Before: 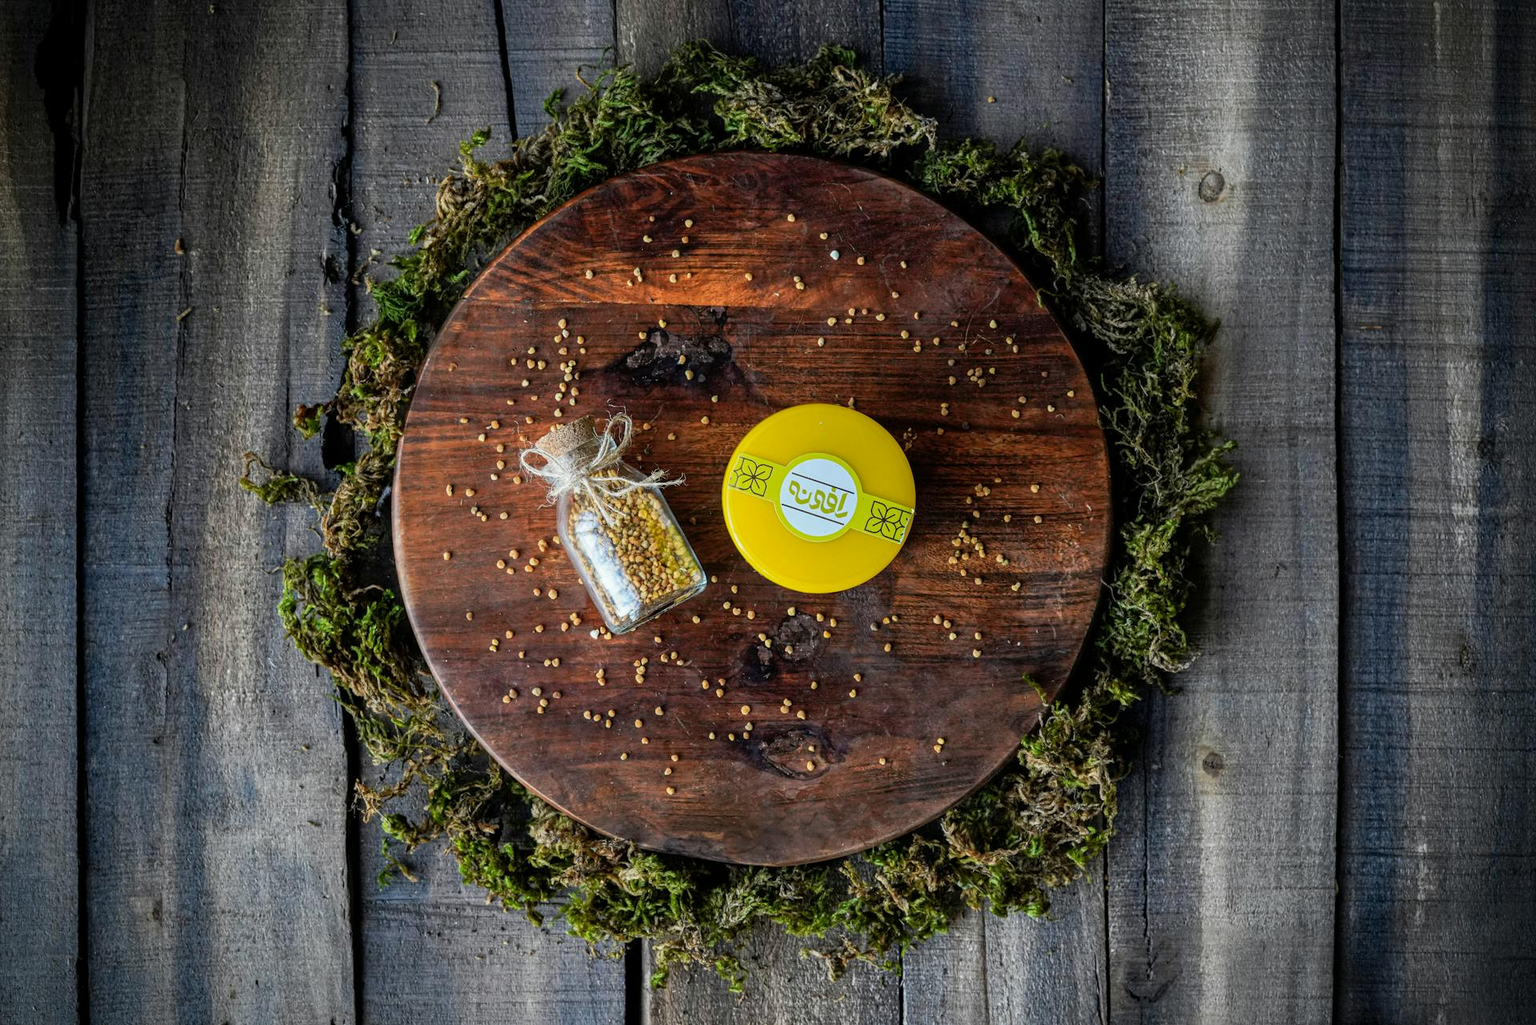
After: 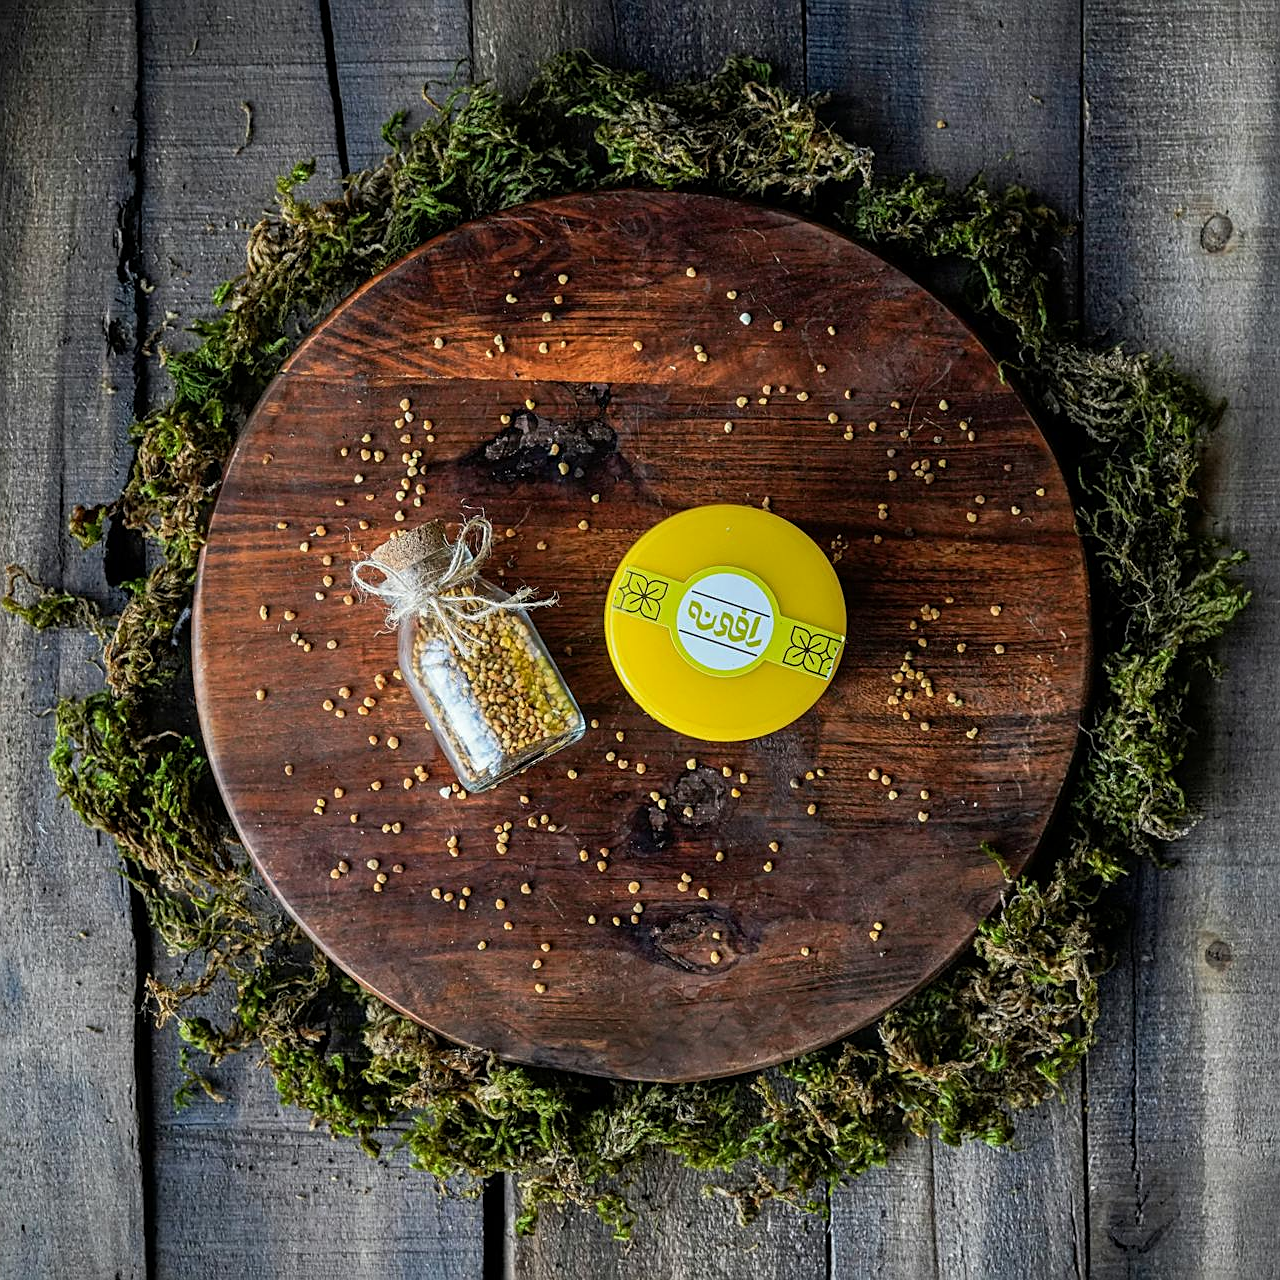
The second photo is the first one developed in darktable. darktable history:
sharpen: on, module defaults
crop and rotate: left 15.546%, right 17.787%
